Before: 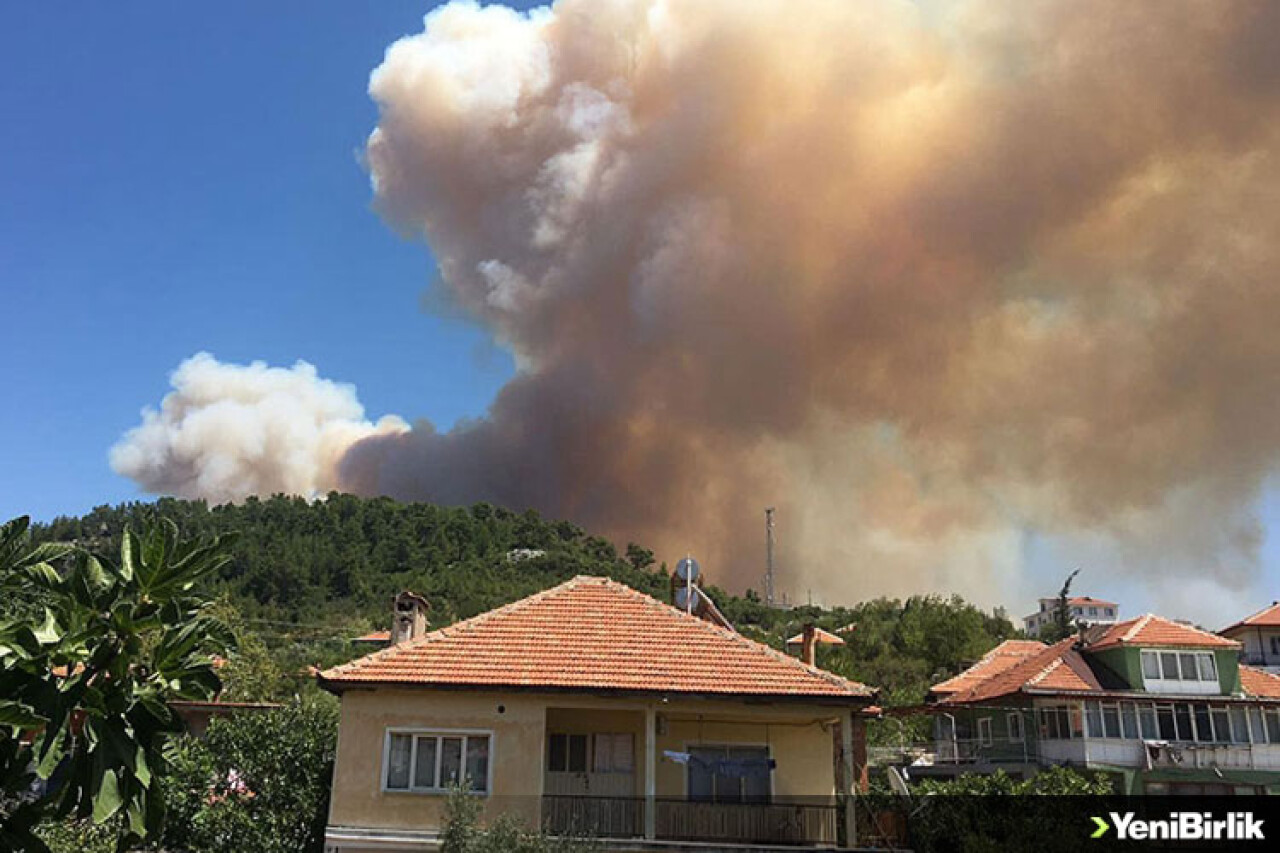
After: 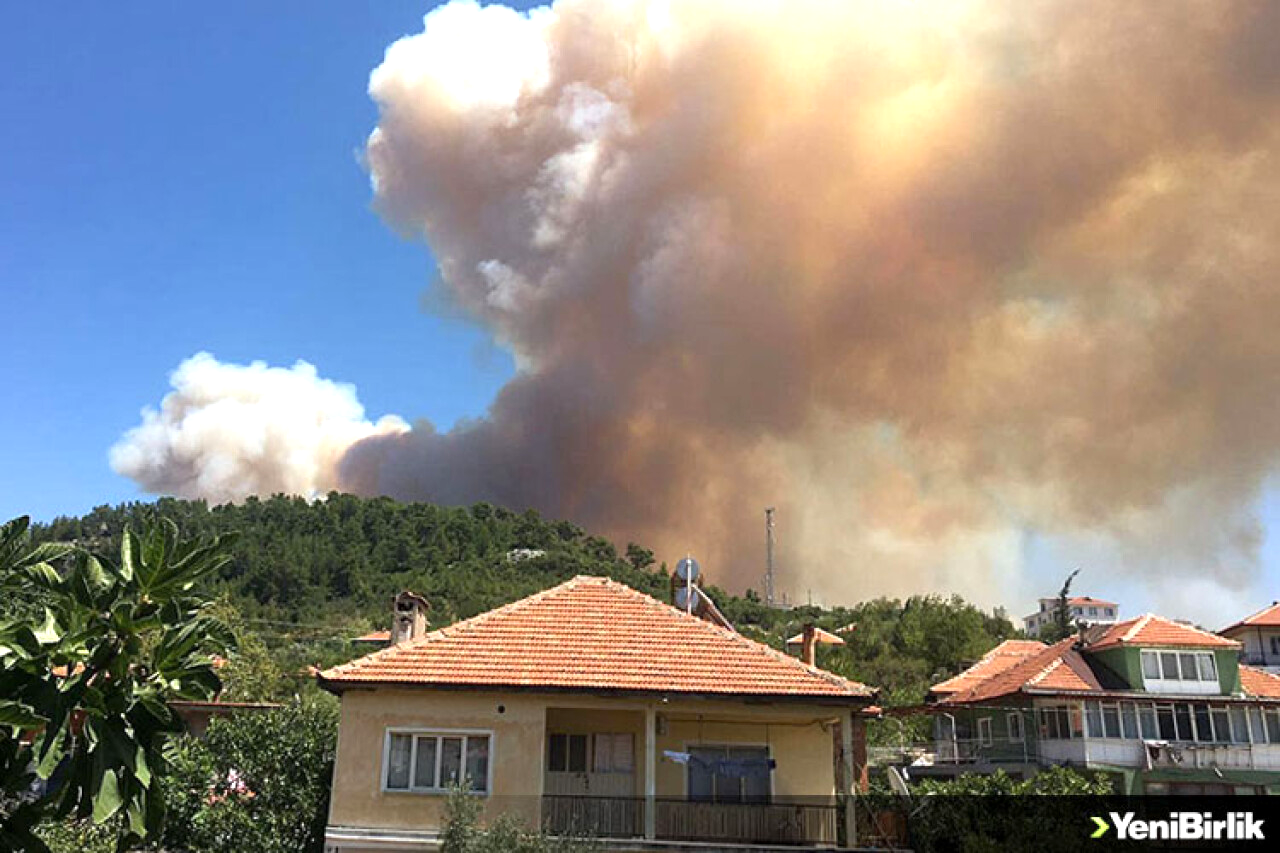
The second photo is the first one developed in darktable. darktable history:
exposure: black level correction 0.001, exposure 0.499 EV, compensate highlight preservation false
